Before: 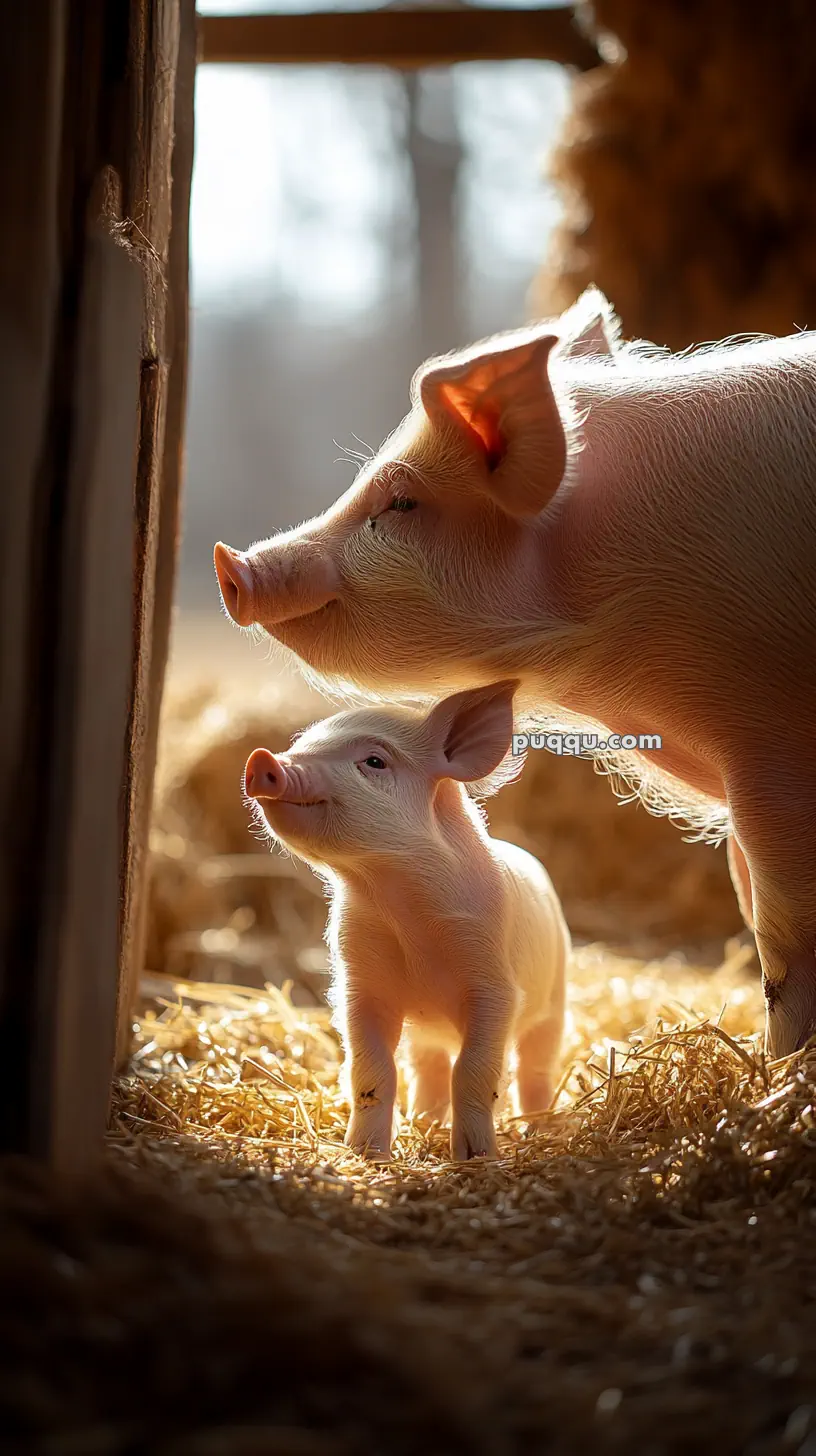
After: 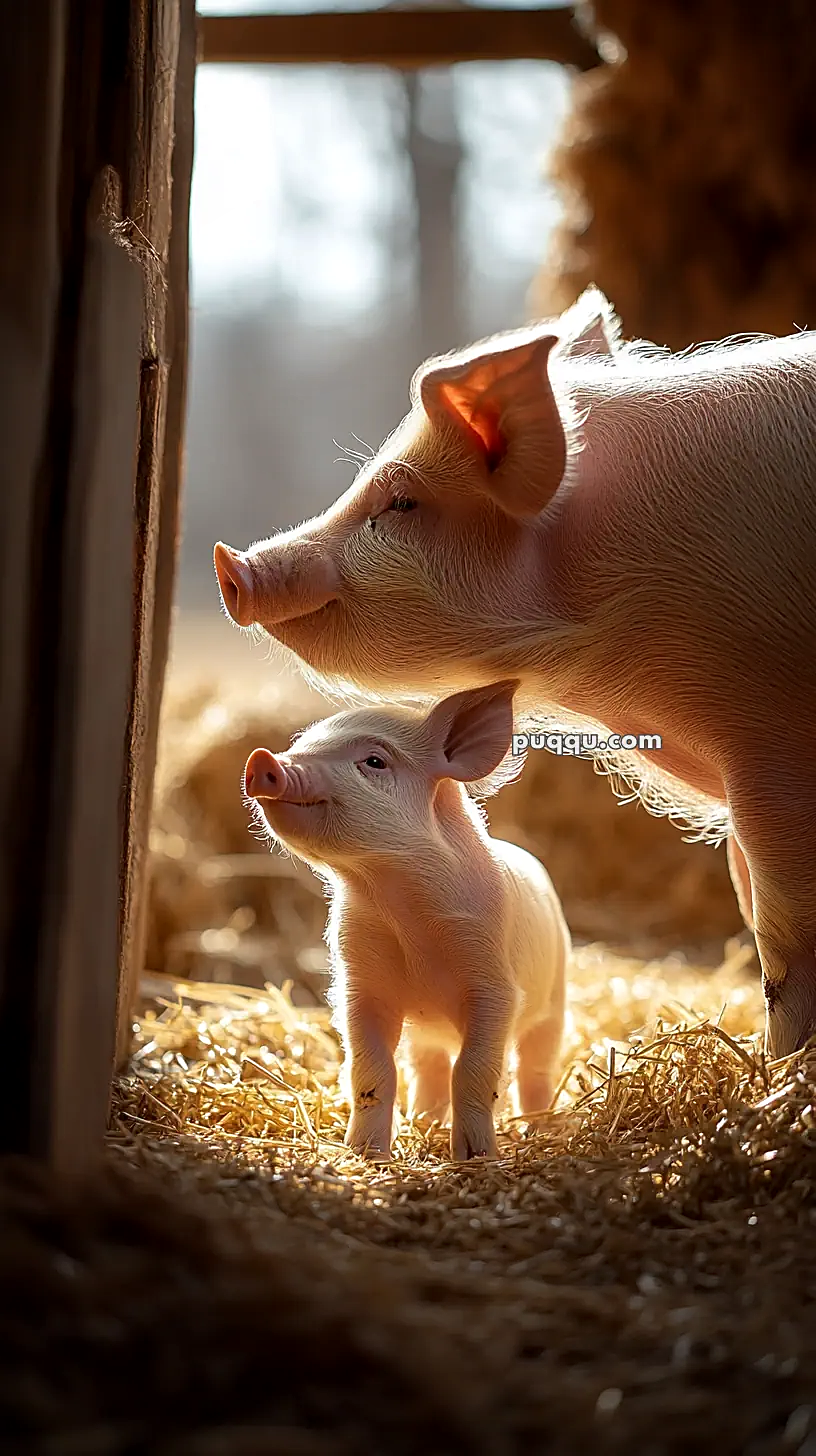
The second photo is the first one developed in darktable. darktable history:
local contrast: mode bilateral grid, contrast 21, coarseness 50, detail 119%, midtone range 0.2
sharpen: on, module defaults
